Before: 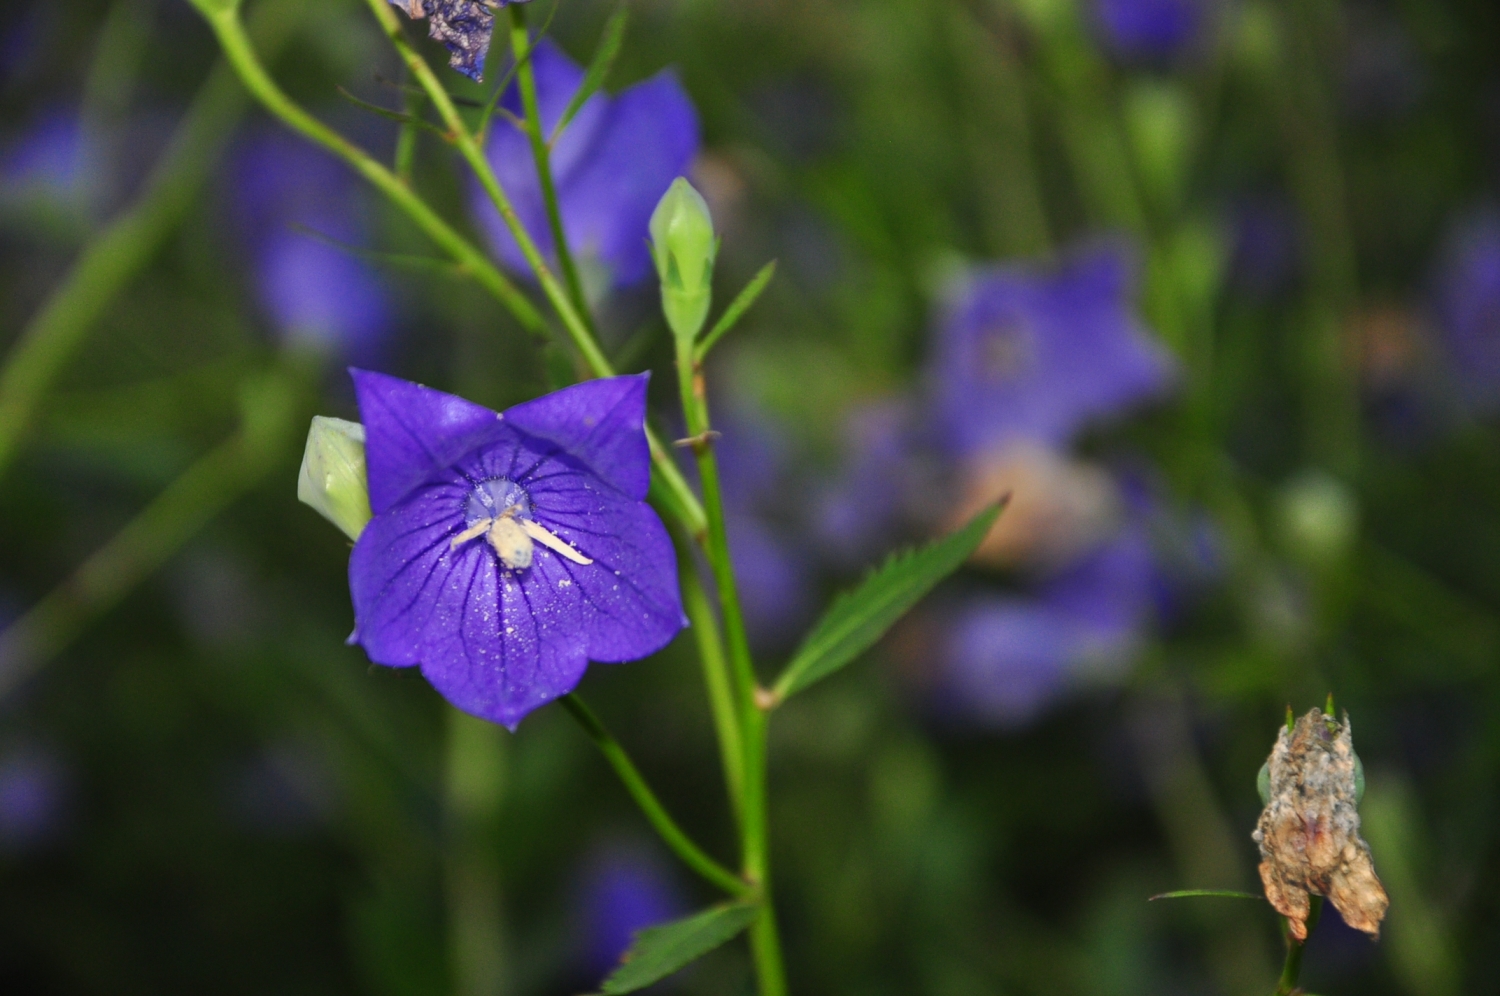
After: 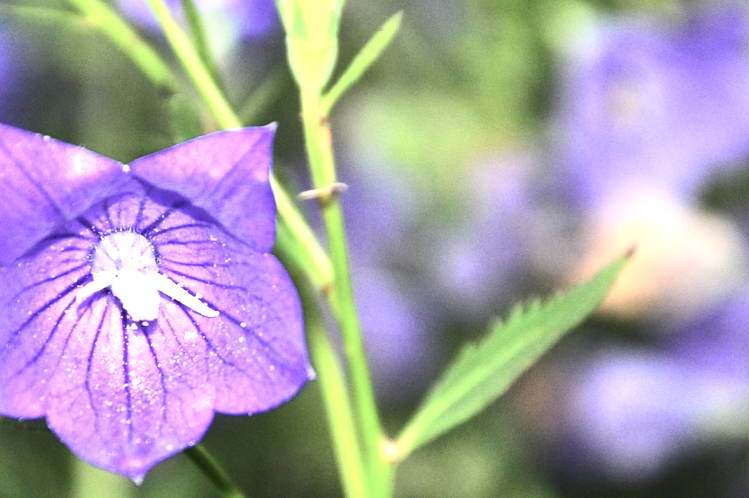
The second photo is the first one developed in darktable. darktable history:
contrast brightness saturation: contrast 0.25, saturation -0.31
crop: left 25%, top 25%, right 25%, bottom 25%
exposure: exposure 2 EV, compensate exposure bias true, compensate highlight preservation false
